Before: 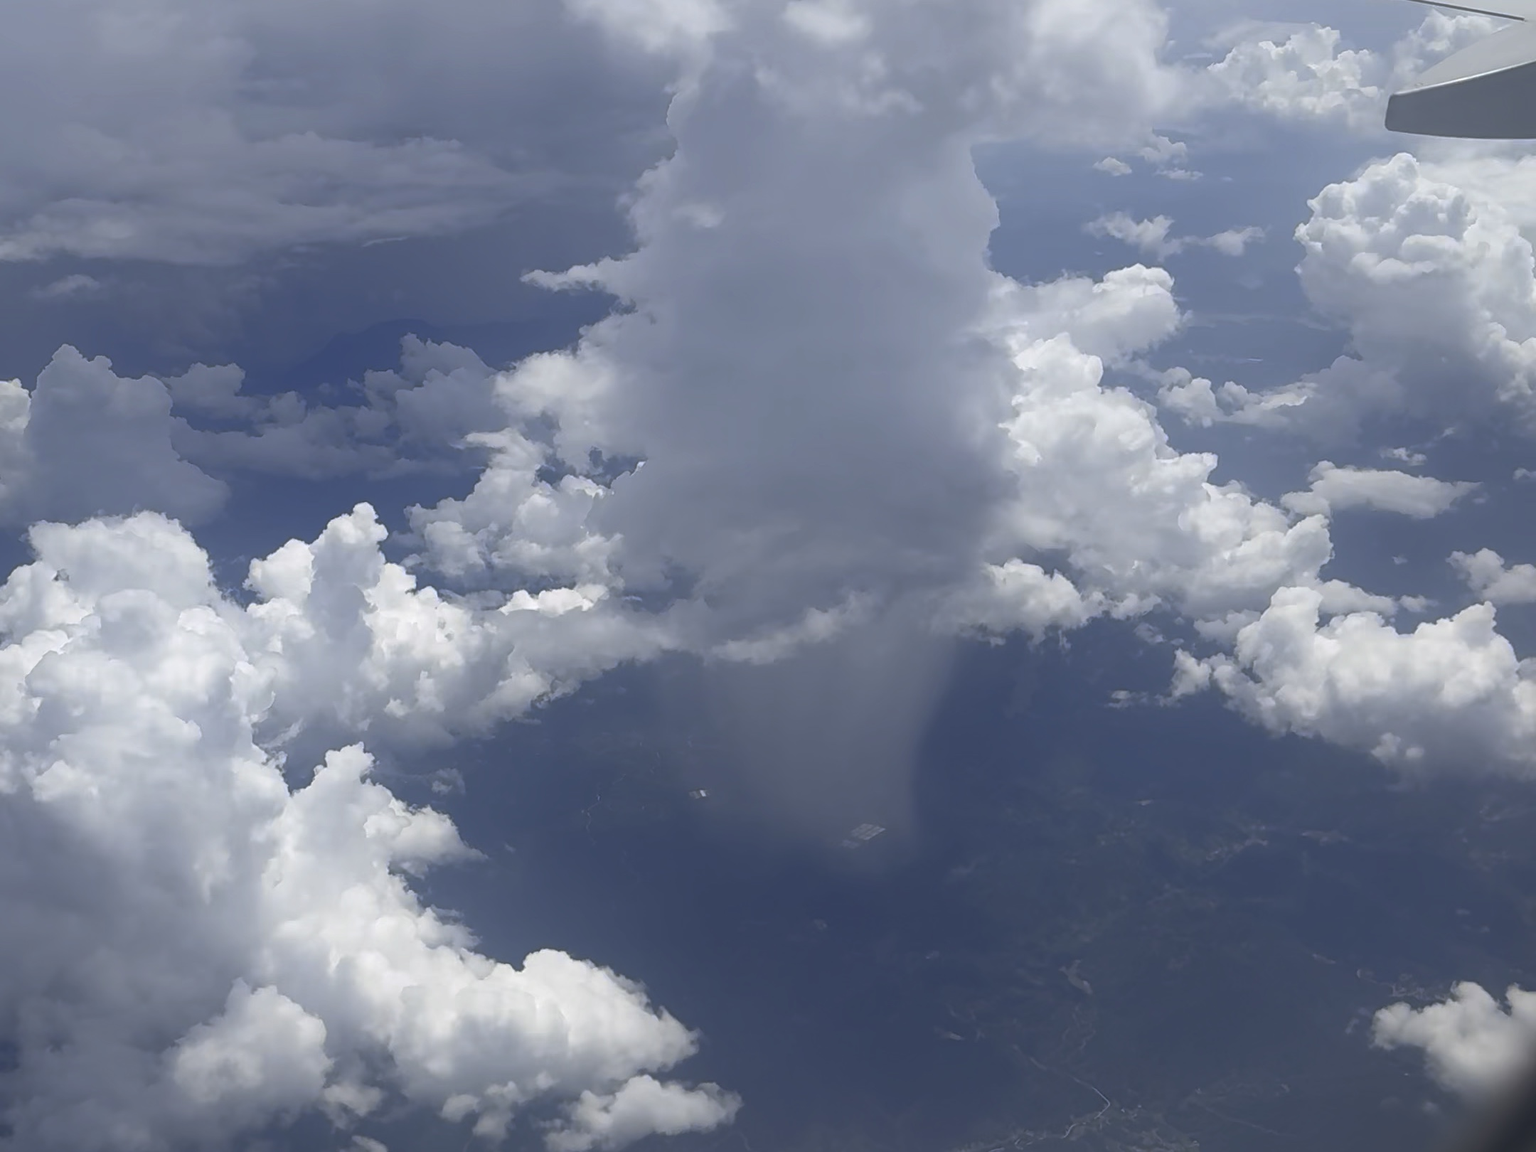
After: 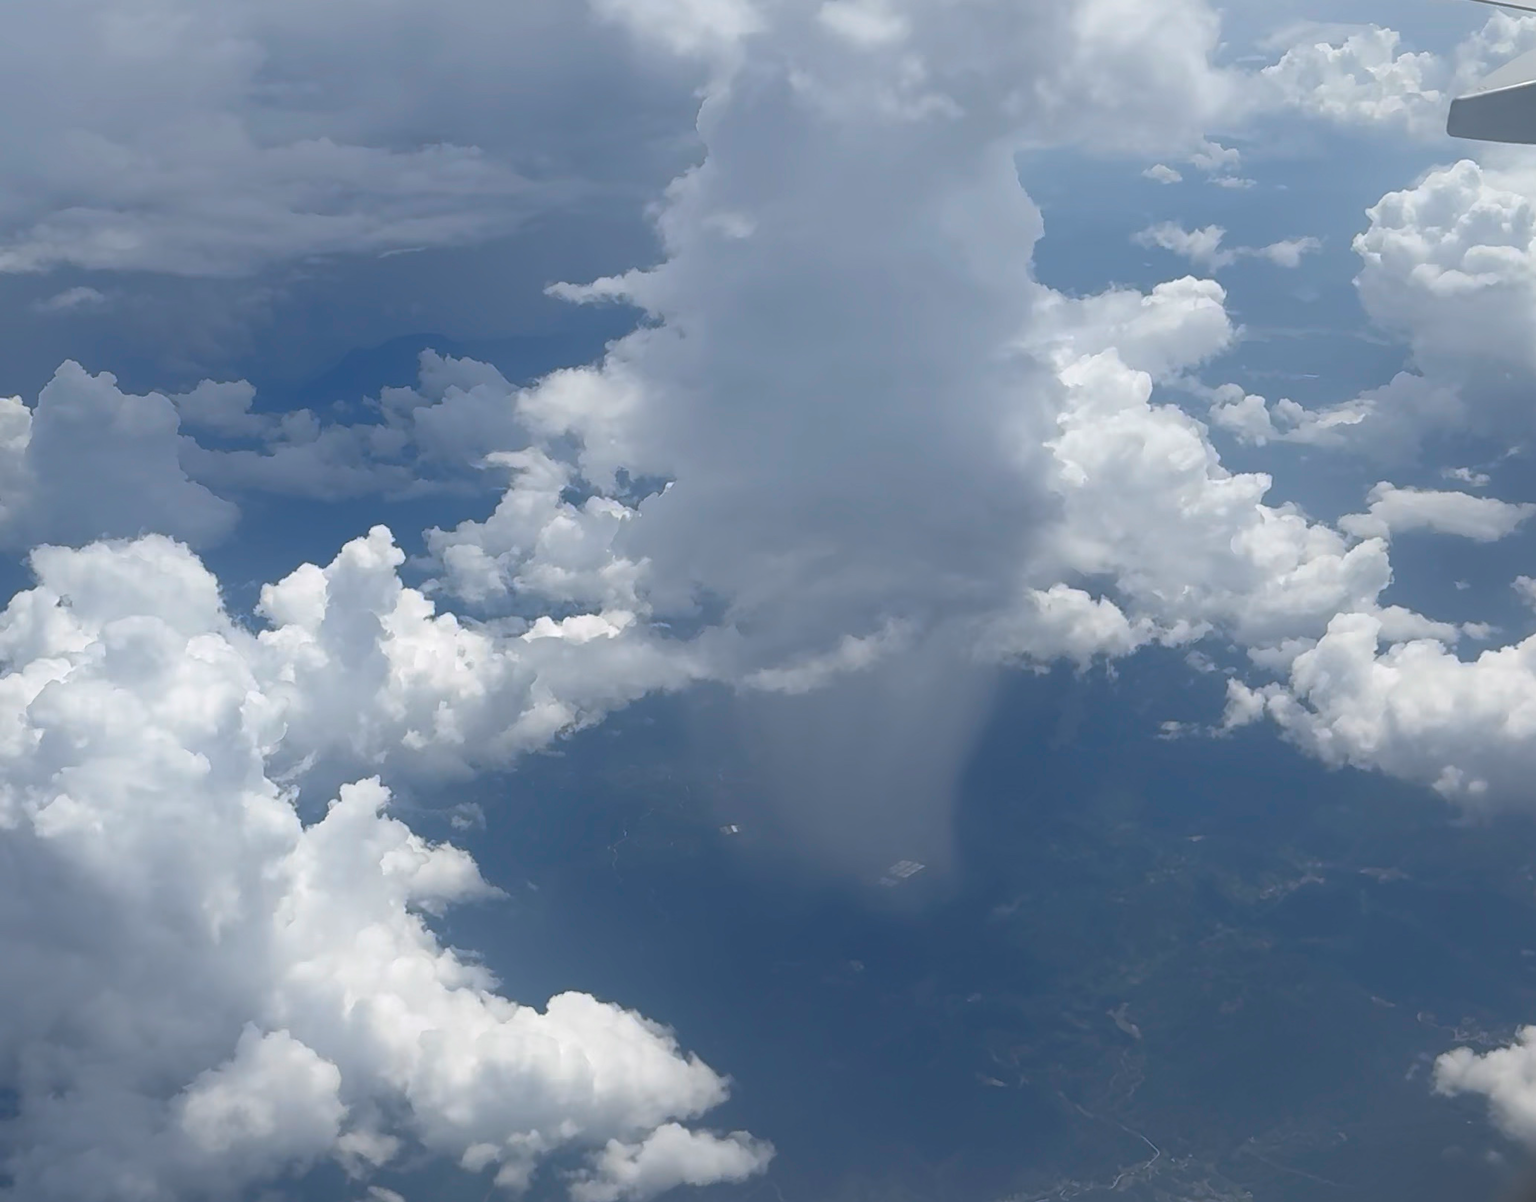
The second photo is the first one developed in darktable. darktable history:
crop: right 4.227%, bottom 0.026%
